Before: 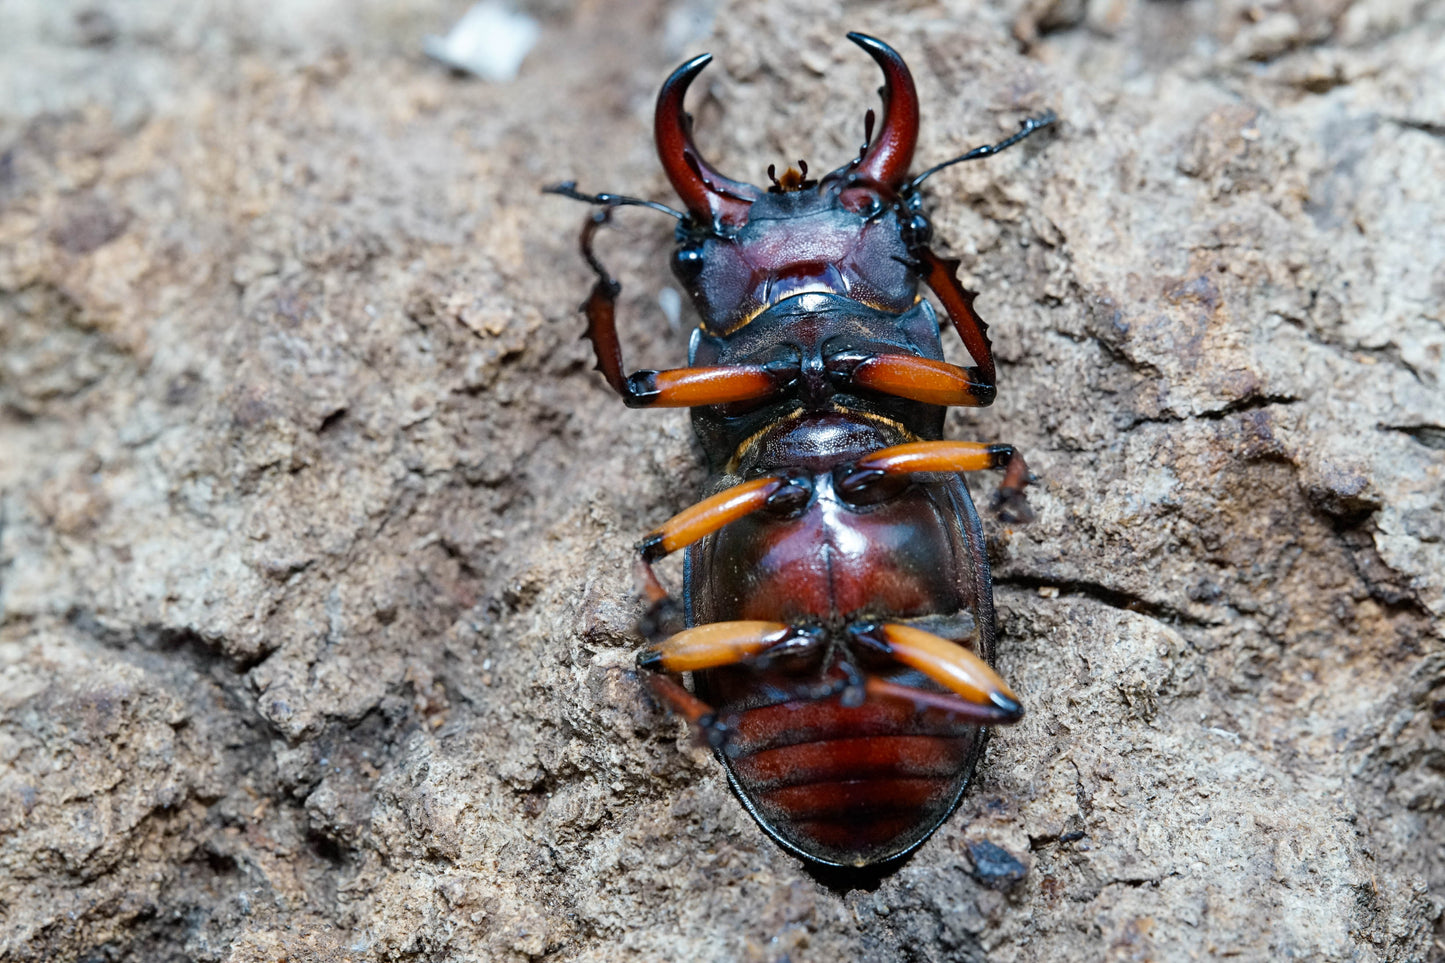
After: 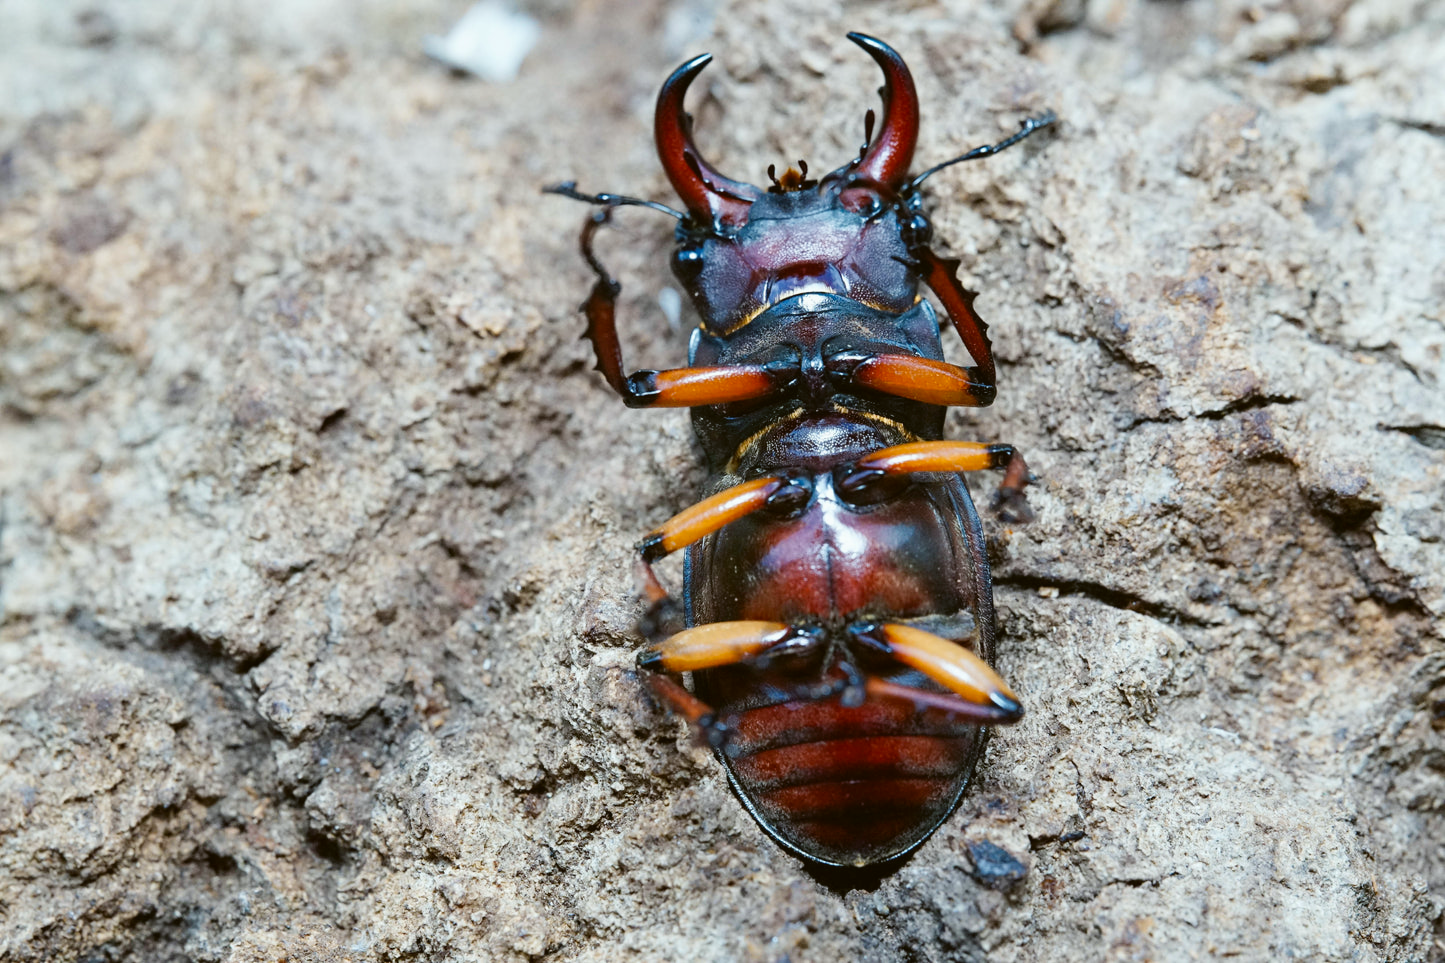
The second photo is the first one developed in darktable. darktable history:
tone curve: curves: ch0 [(0, 0) (0.004, 0.002) (0.02, 0.013) (0.218, 0.218) (0.664, 0.718) (0.832, 0.873) (1, 1)], preserve colors none
color balance: lift [1.004, 1.002, 1.002, 0.998], gamma [1, 1.007, 1.002, 0.993], gain [1, 0.977, 1.013, 1.023], contrast -3.64%
